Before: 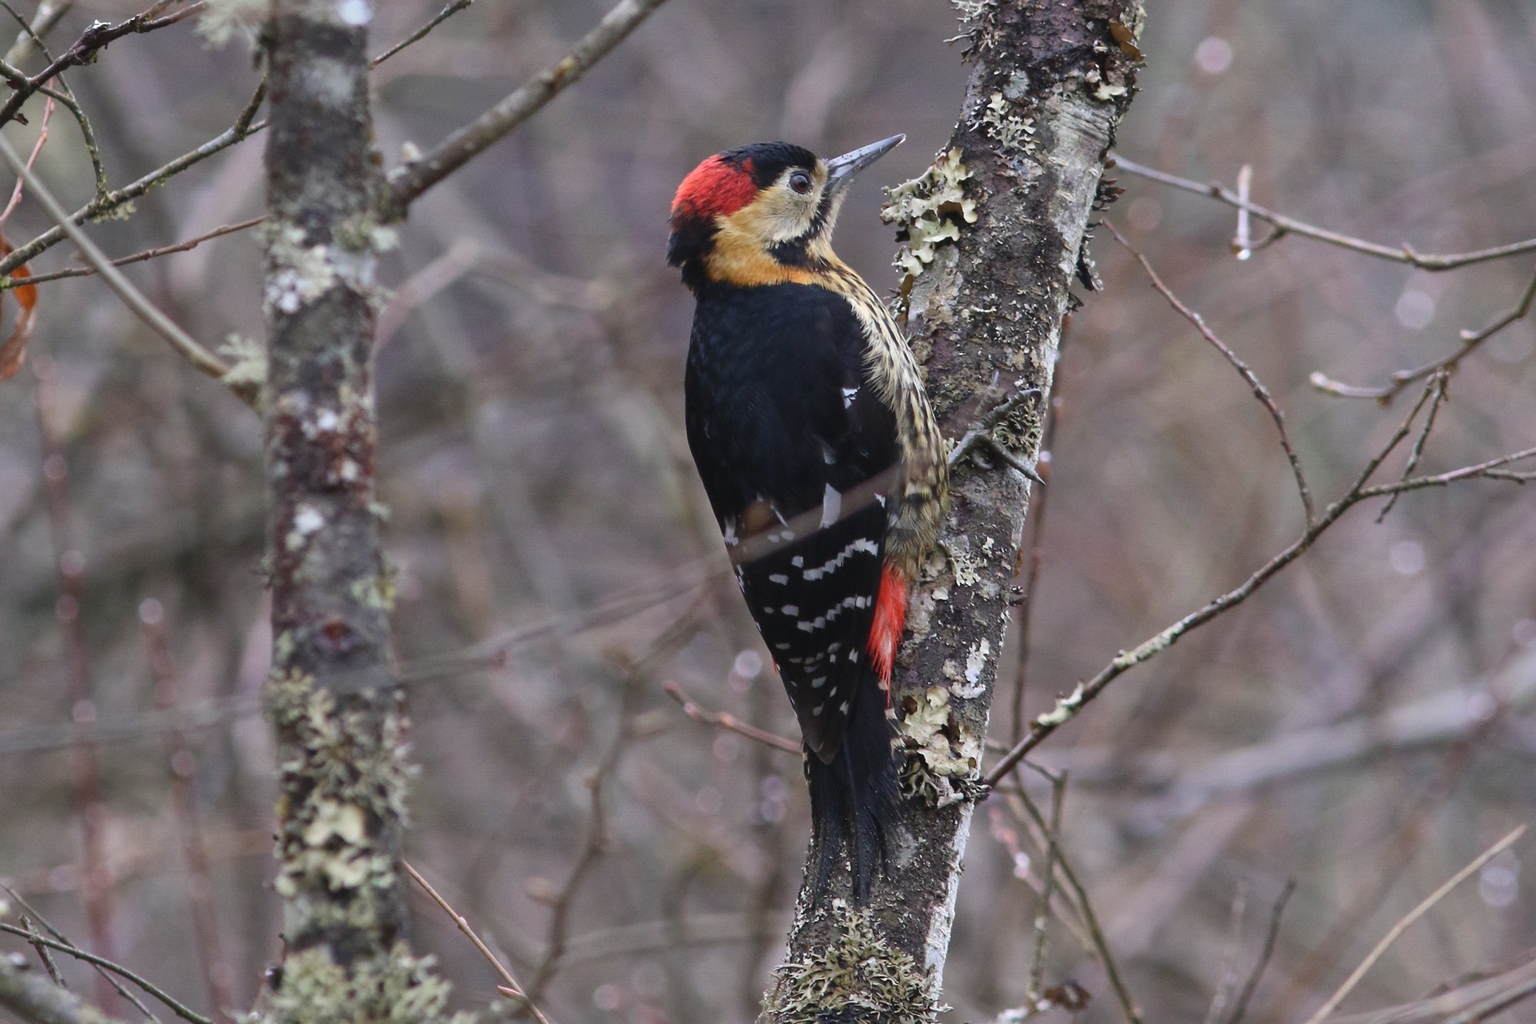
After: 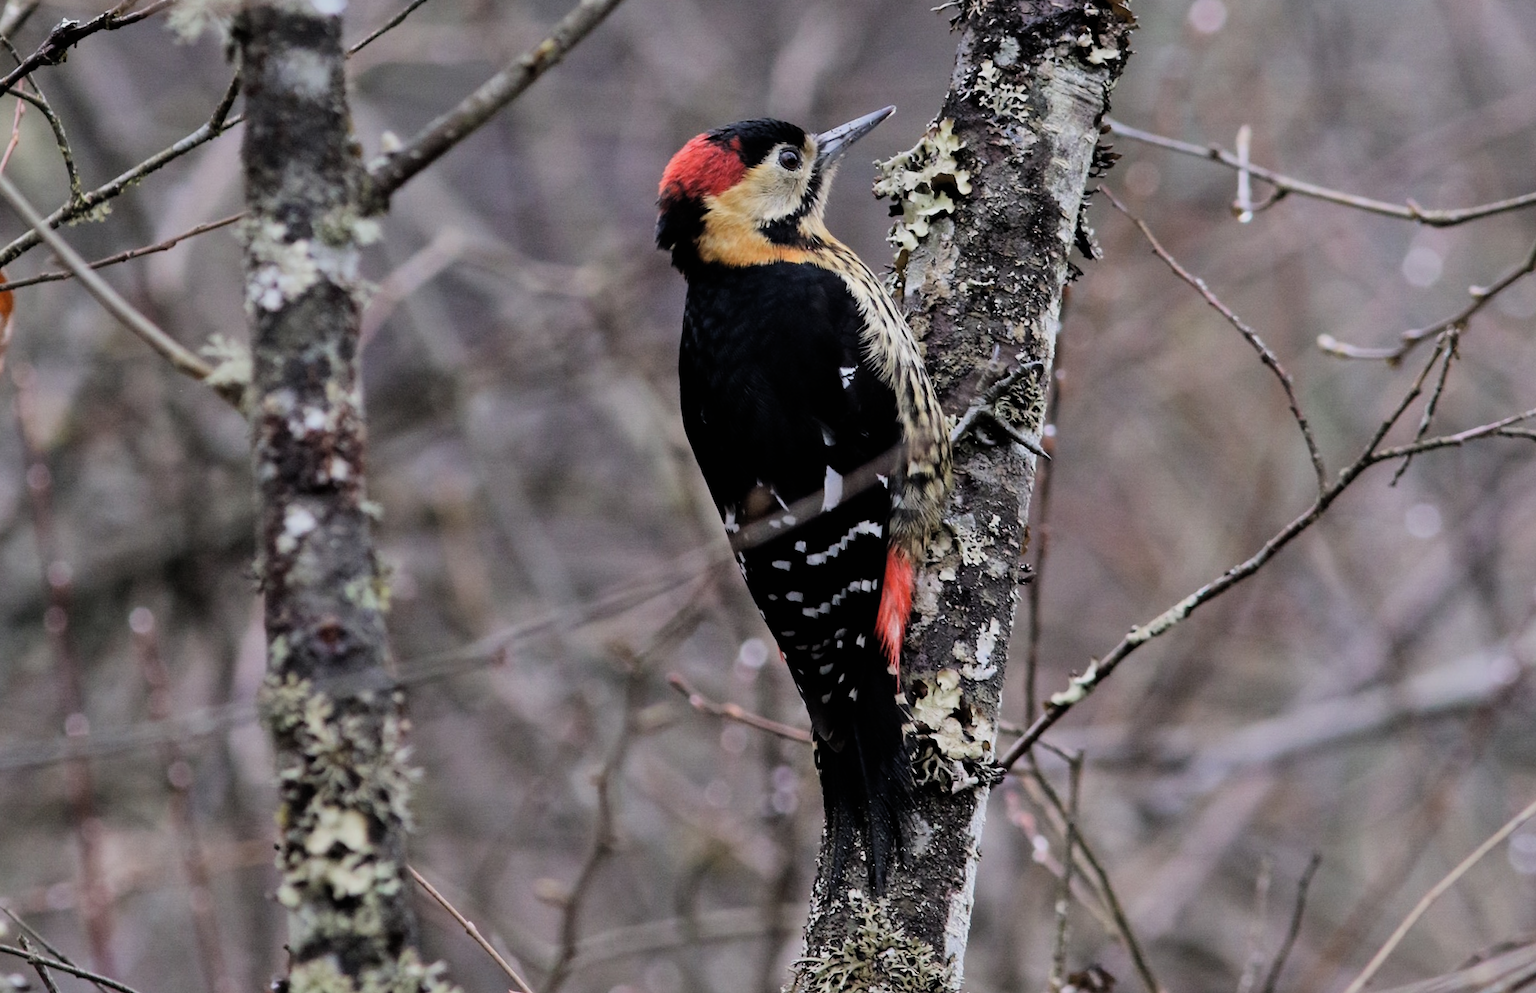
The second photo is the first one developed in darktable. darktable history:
filmic rgb: black relative exposure -5 EV, hardness 2.88, contrast 1.3, highlights saturation mix -10%
shadows and highlights: shadows 40, highlights -54, highlights color adjustment 46%, low approximation 0.01, soften with gaussian
rotate and perspective: rotation -2°, crop left 0.022, crop right 0.978, crop top 0.049, crop bottom 0.951
